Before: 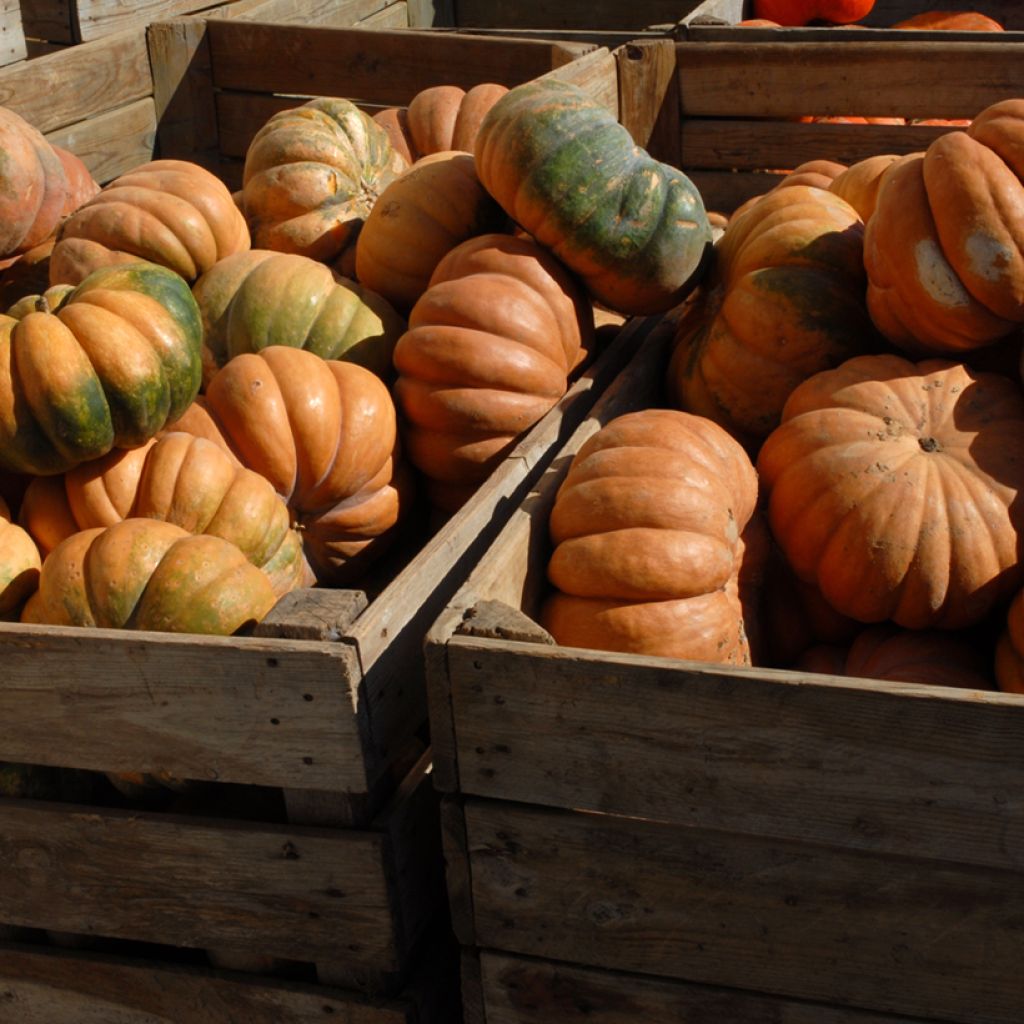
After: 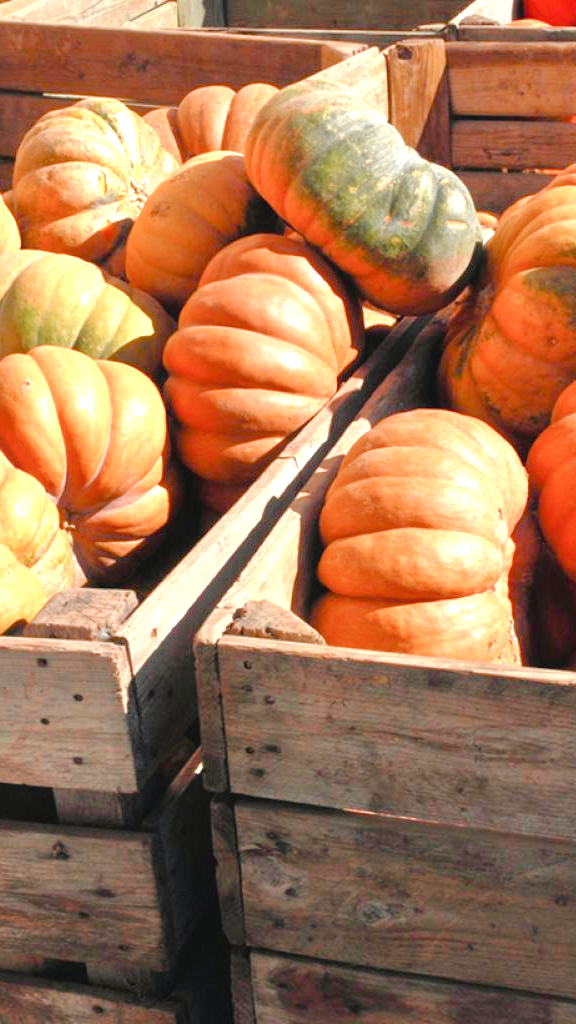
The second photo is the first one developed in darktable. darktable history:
crop and rotate: left 22.516%, right 21.234%
tone curve: curves: ch0 [(0, 0.012) (0.036, 0.035) (0.274, 0.288) (0.504, 0.536) (0.844, 0.84) (1, 0.983)]; ch1 [(0, 0) (0.389, 0.403) (0.462, 0.486) (0.499, 0.498) (0.511, 0.502) (0.536, 0.547) (0.567, 0.588) (0.626, 0.645) (0.749, 0.781) (1, 1)]; ch2 [(0, 0) (0.457, 0.486) (0.5, 0.5) (0.56, 0.551) (0.615, 0.607) (0.704, 0.732) (1, 1)], color space Lab, independent channels, preserve colors none
tone equalizer: -7 EV 0.15 EV, -6 EV 0.6 EV, -5 EV 1.15 EV, -4 EV 1.33 EV, -3 EV 1.15 EV, -2 EV 0.6 EV, -1 EV 0.15 EV, mask exposure compensation -0.5 EV
exposure: black level correction 0, exposure 1.45 EV, compensate exposure bias true, compensate highlight preservation false
contrast brightness saturation: saturation -0.05
color balance rgb: shadows lift › chroma 2%, shadows lift › hue 250°, power › hue 326.4°, highlights gain › chroma 2%, highlights gain › hue 64.8°, global offset › luminance 0.5%, global offset › hue 58.8°, perceptual saturation grading › highlights -25%, perceptual saturation grading › shadows 30%, global vibrance 15%
